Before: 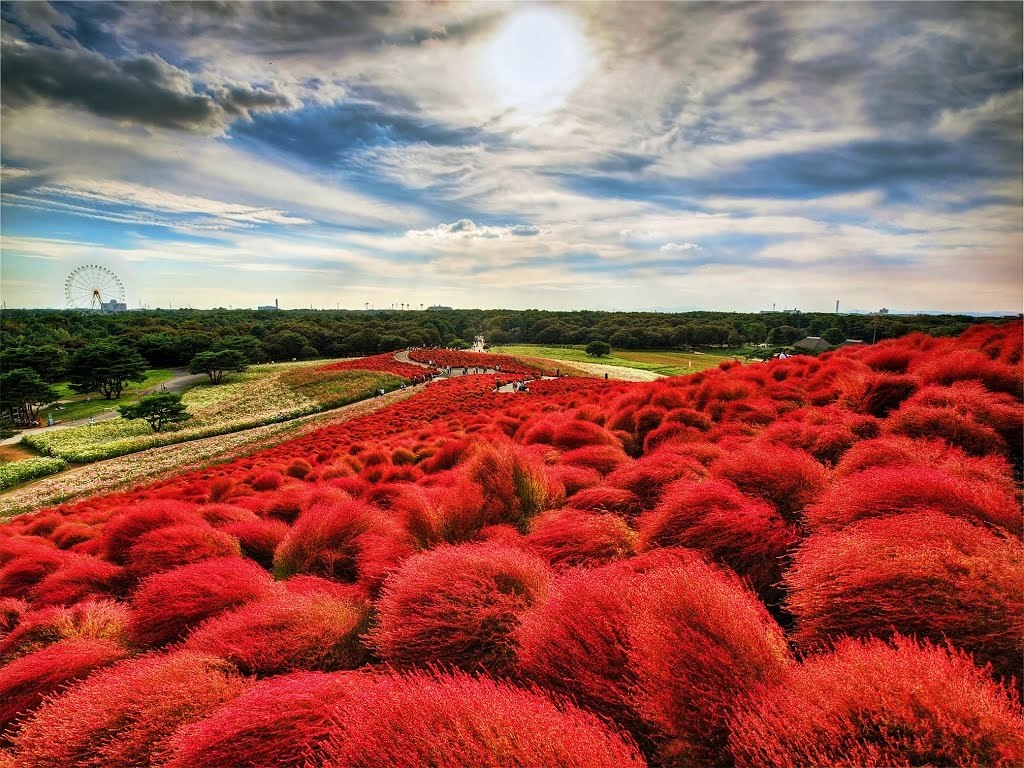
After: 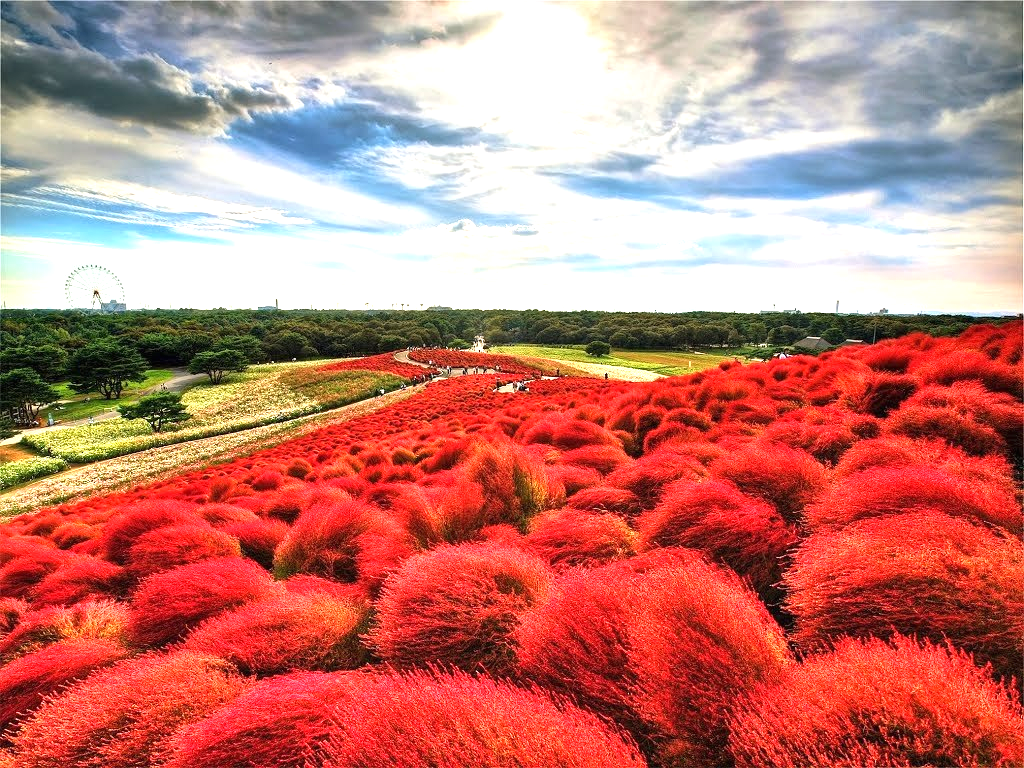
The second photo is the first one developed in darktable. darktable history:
exposure: black level correction 0, exposure 0.953 EV, compensate exposure bias true, compensate highlight preservation false
